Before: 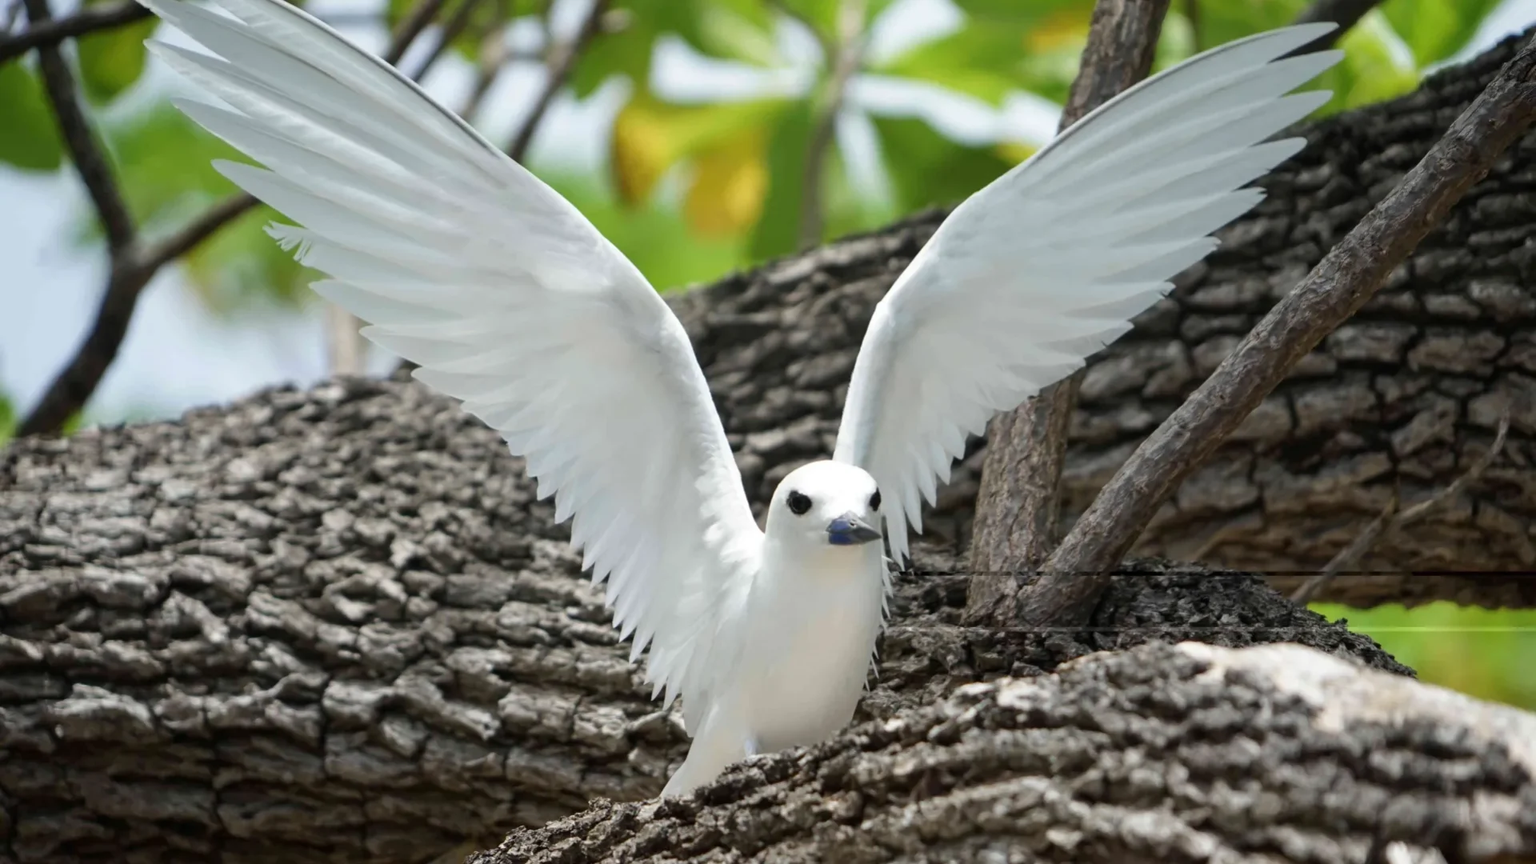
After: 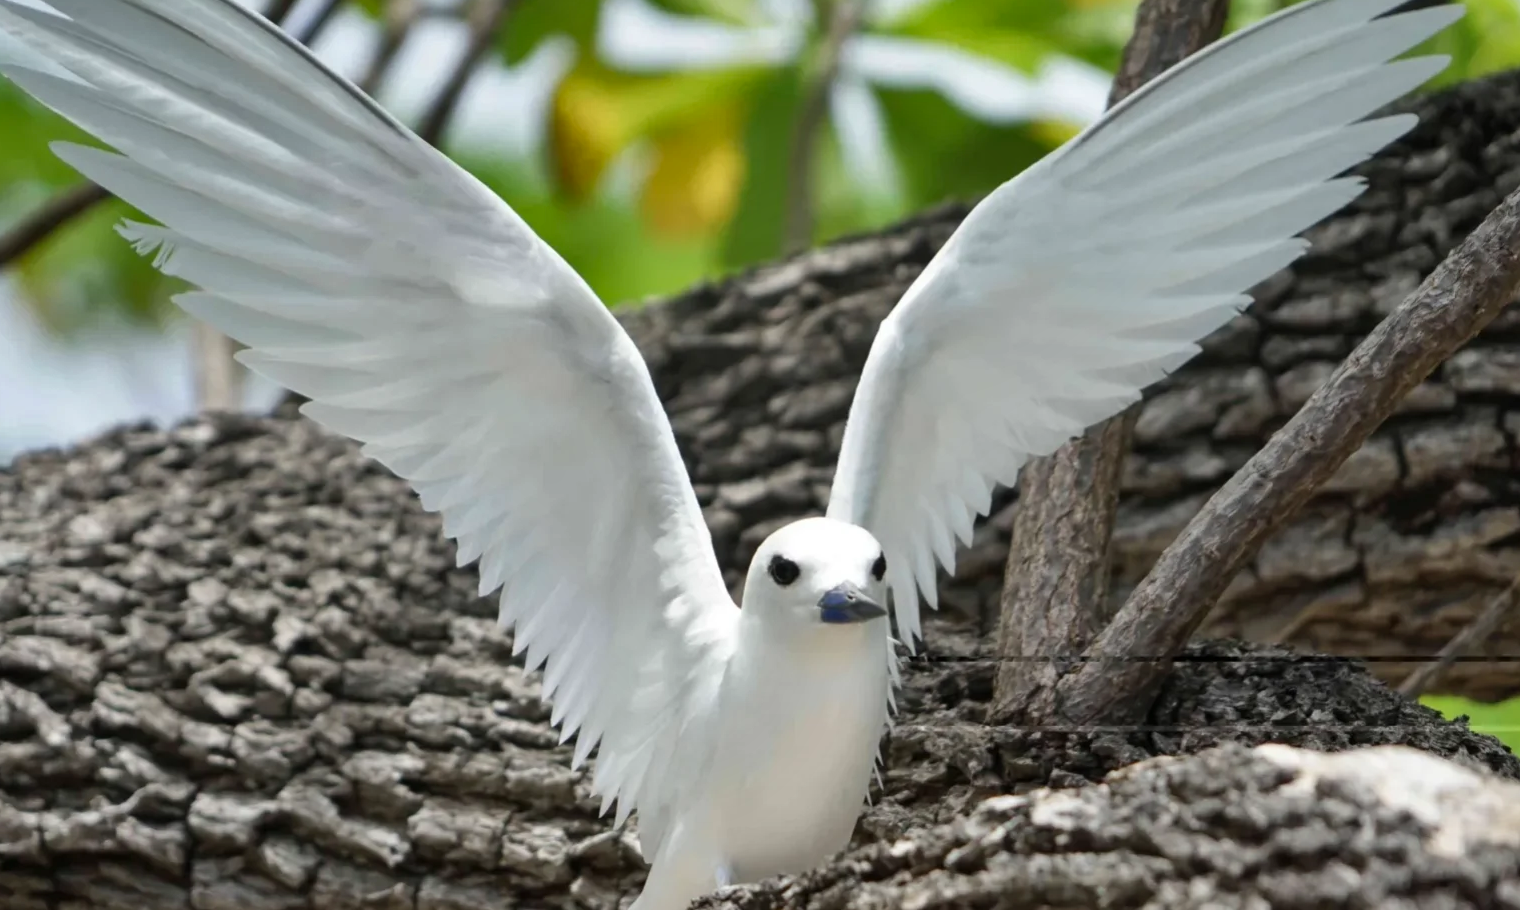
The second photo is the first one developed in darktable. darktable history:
shadows and highlights: radius 108.52, shadows 40.68, highlights -72.88, low approximation 0.01, soften with gaussian
crop: left 11.225%, top 5.381%, right 9.565%, bottom 10.314%
